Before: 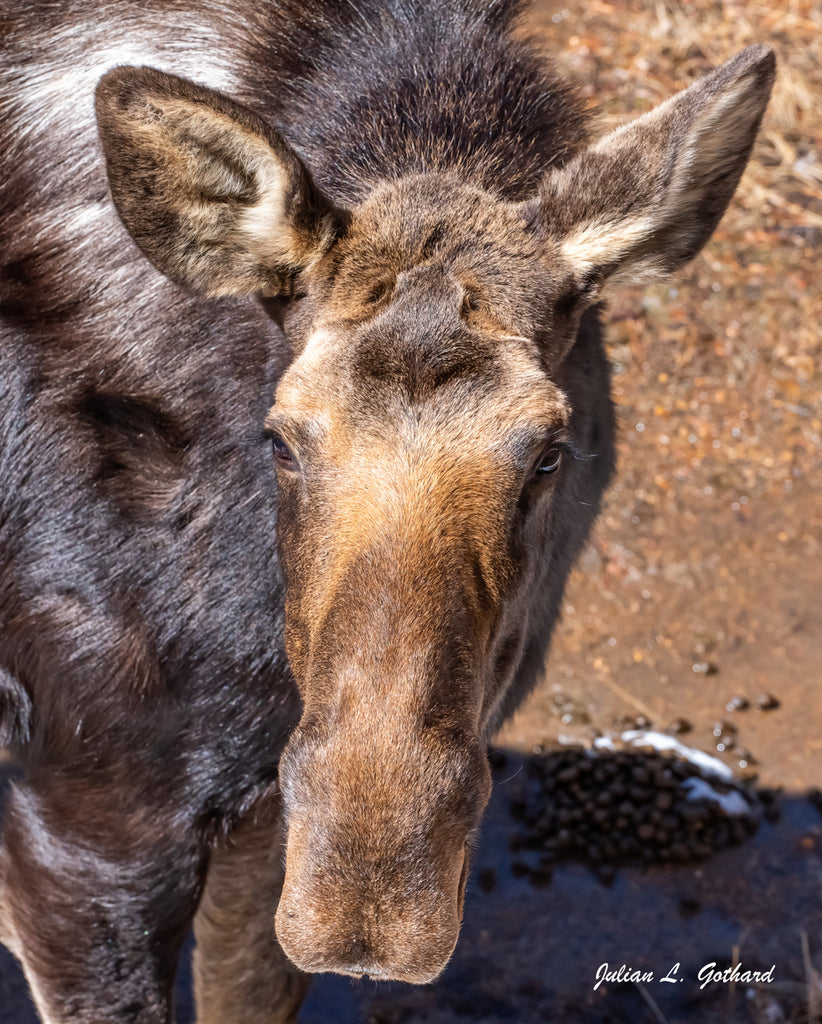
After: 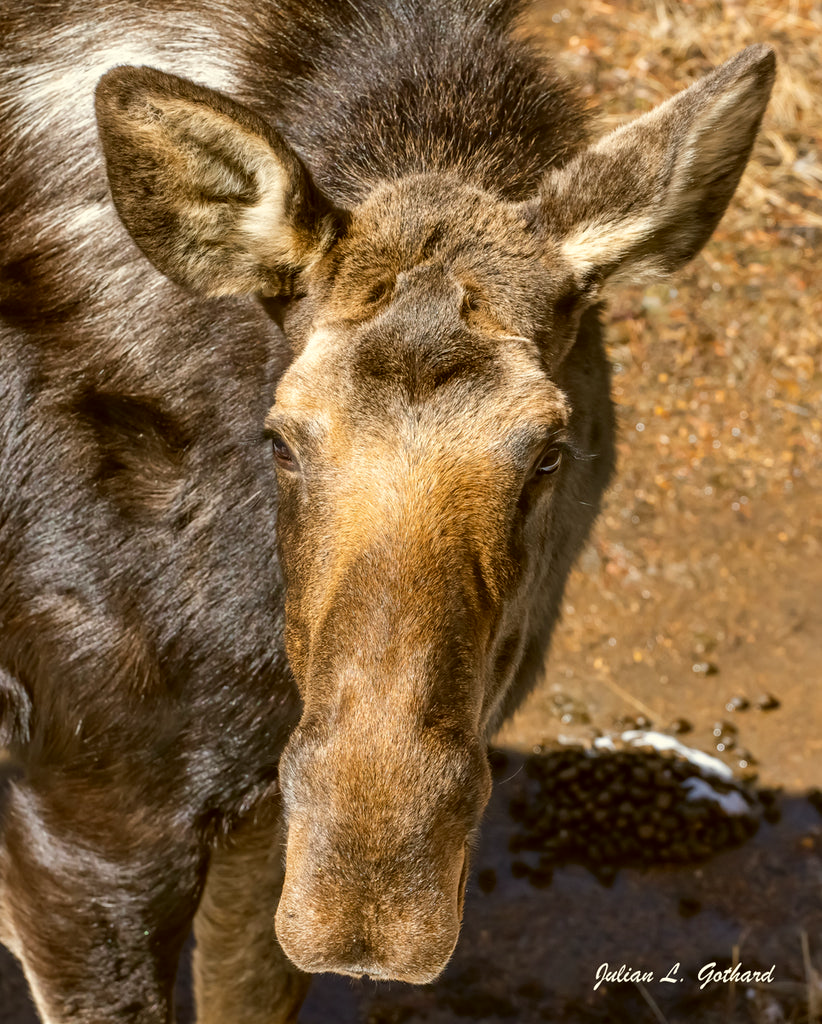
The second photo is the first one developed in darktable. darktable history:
color correction: highlights a* -1.37, highlights b* 10.49, shadows a* 0.671, shadows b* 19.4
